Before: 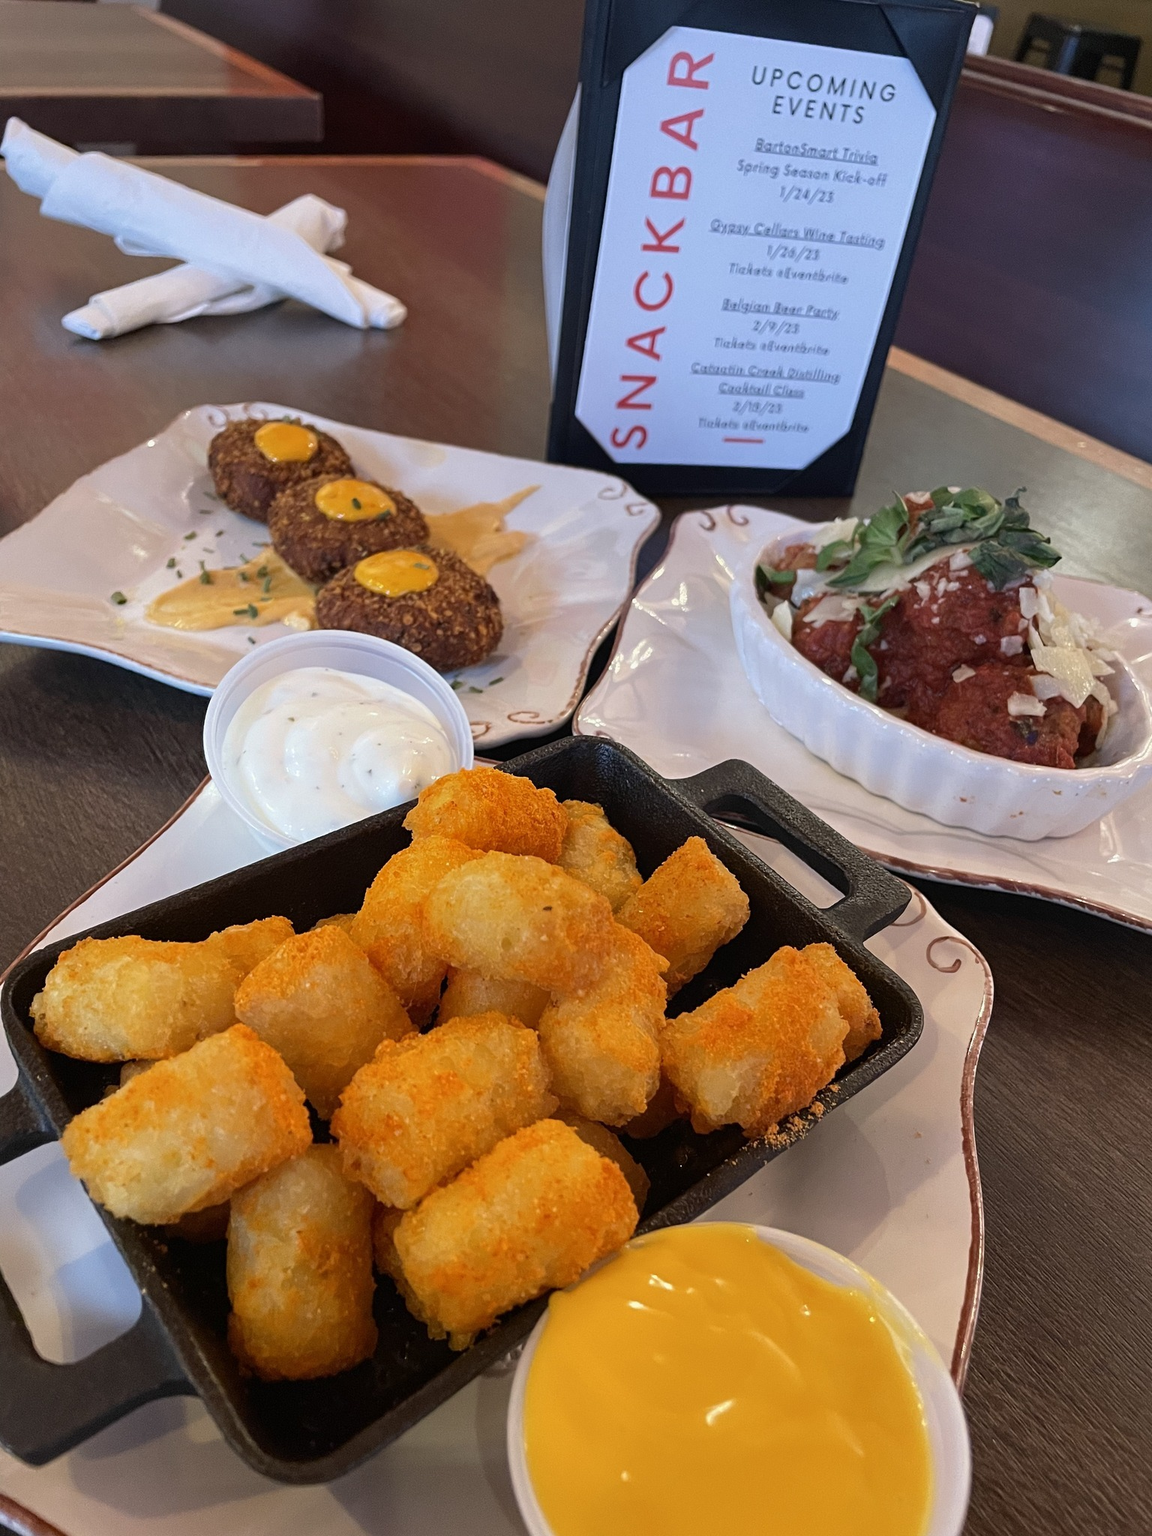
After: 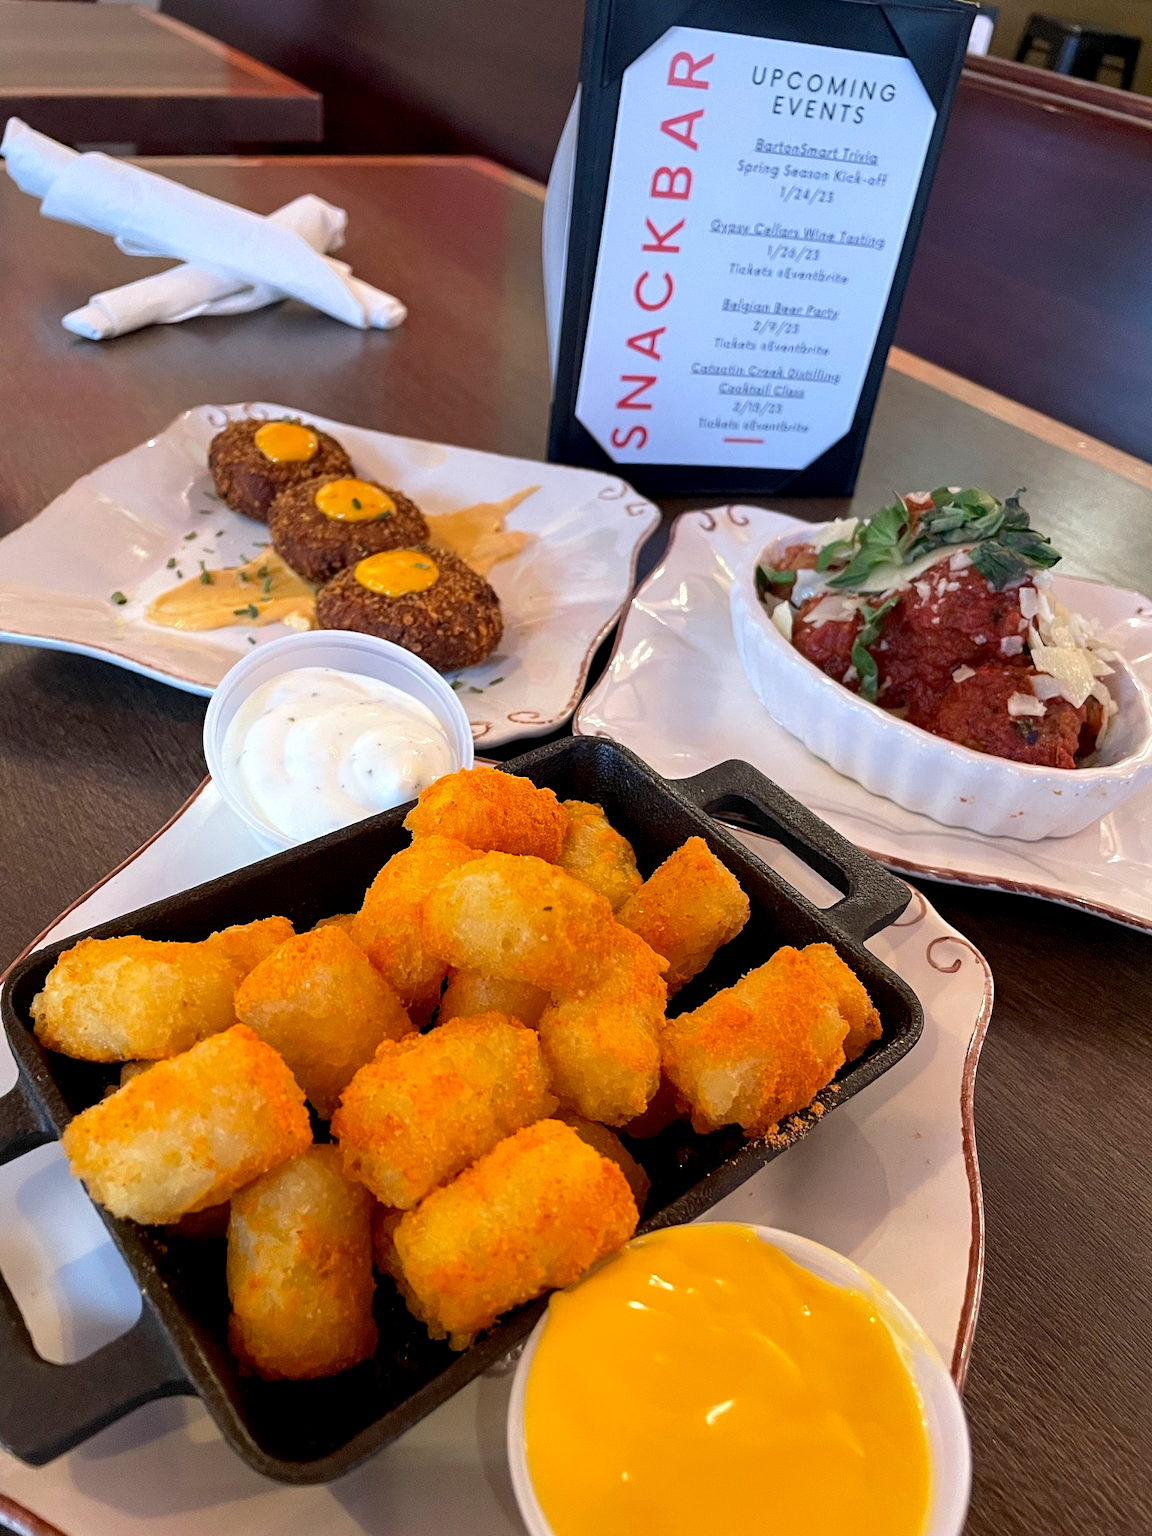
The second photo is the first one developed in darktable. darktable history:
exposure: black level correction 0.005, exposure 0.281 EV, compensate exposure bias true, compensate highlight preservation false
